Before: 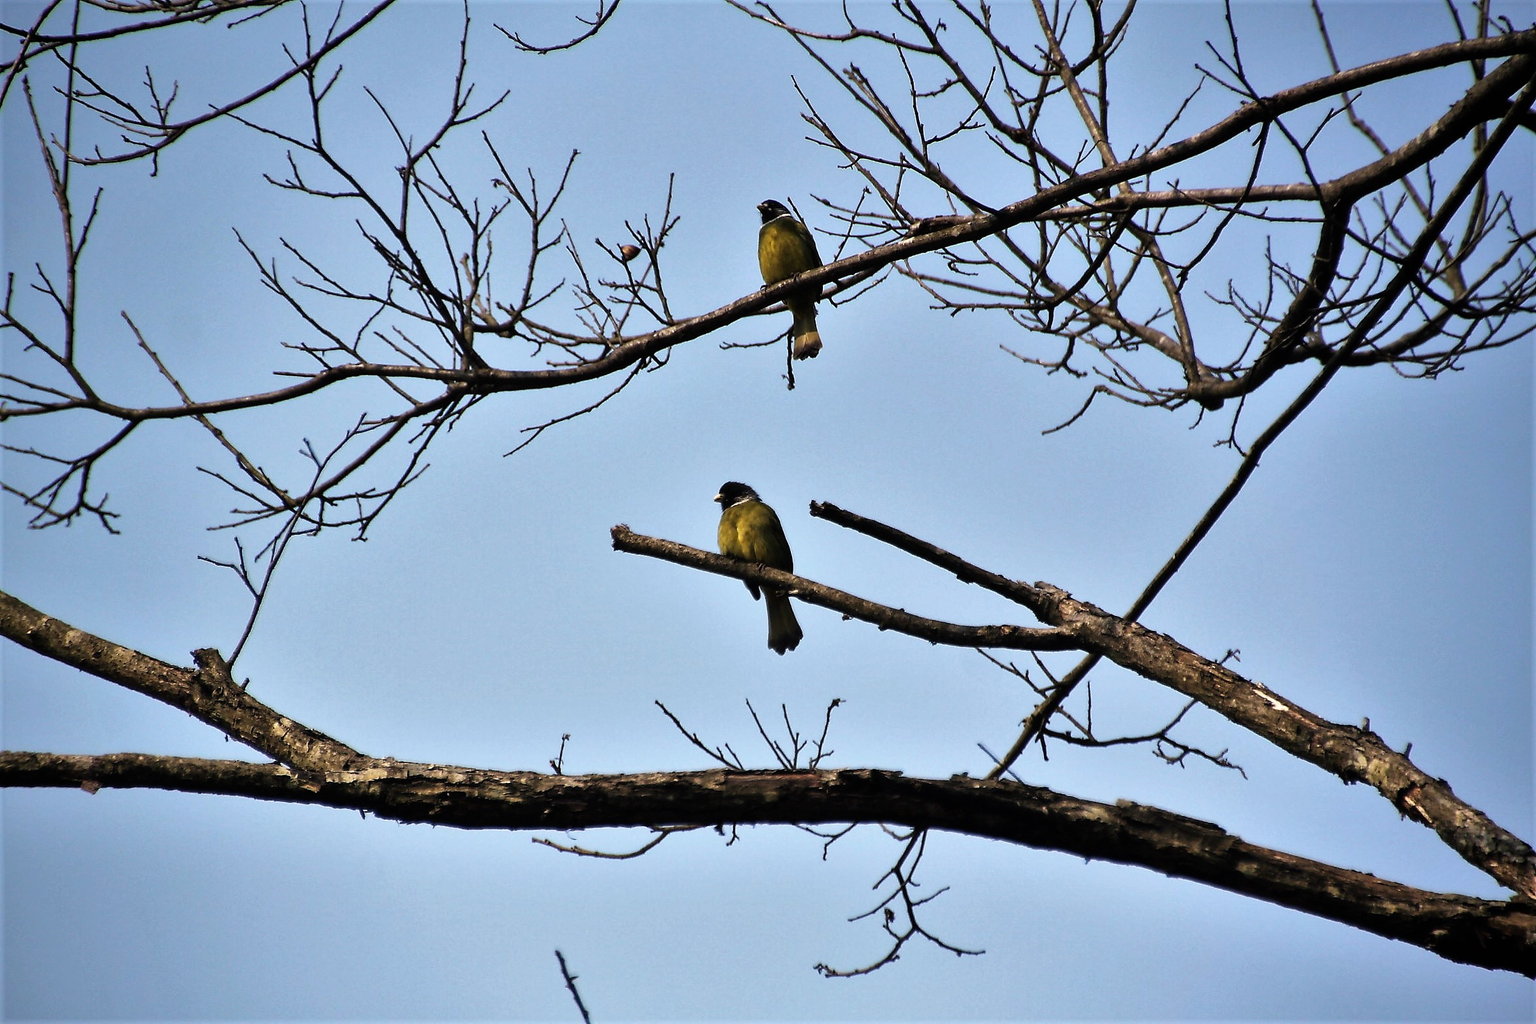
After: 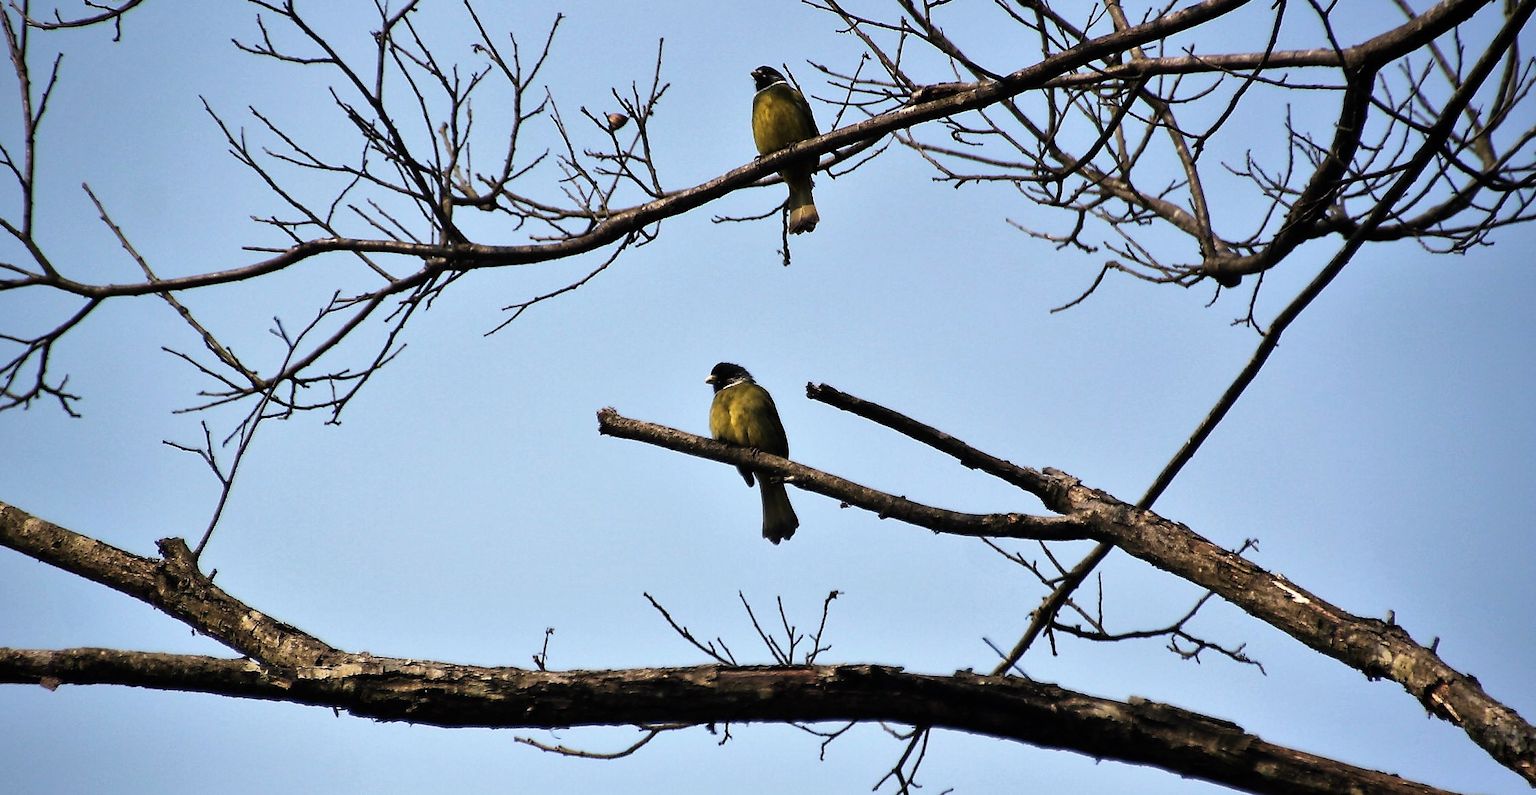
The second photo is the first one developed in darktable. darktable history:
crop and rotate: left 2.806%, top 13.439%, right 2.078%, bottom 12.6%
shadows and highlights: shadows -24.15, highlights 49.87, soften with gaussian
